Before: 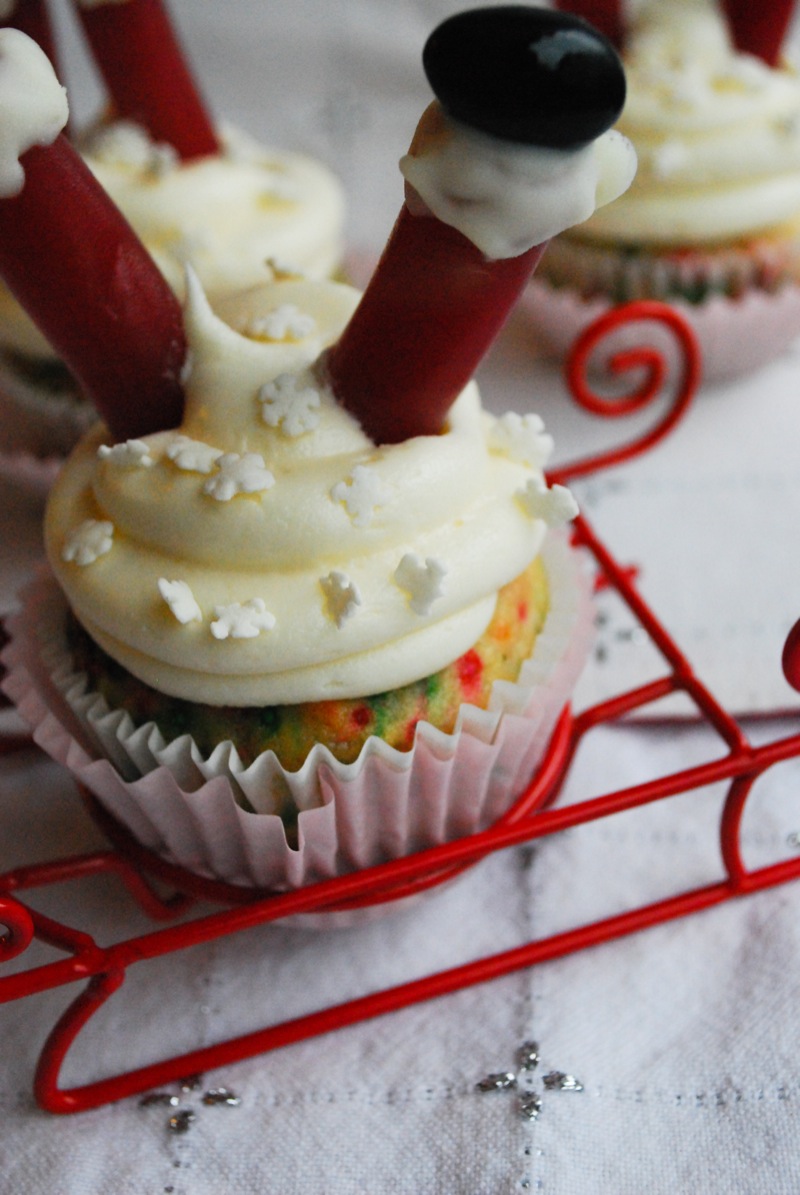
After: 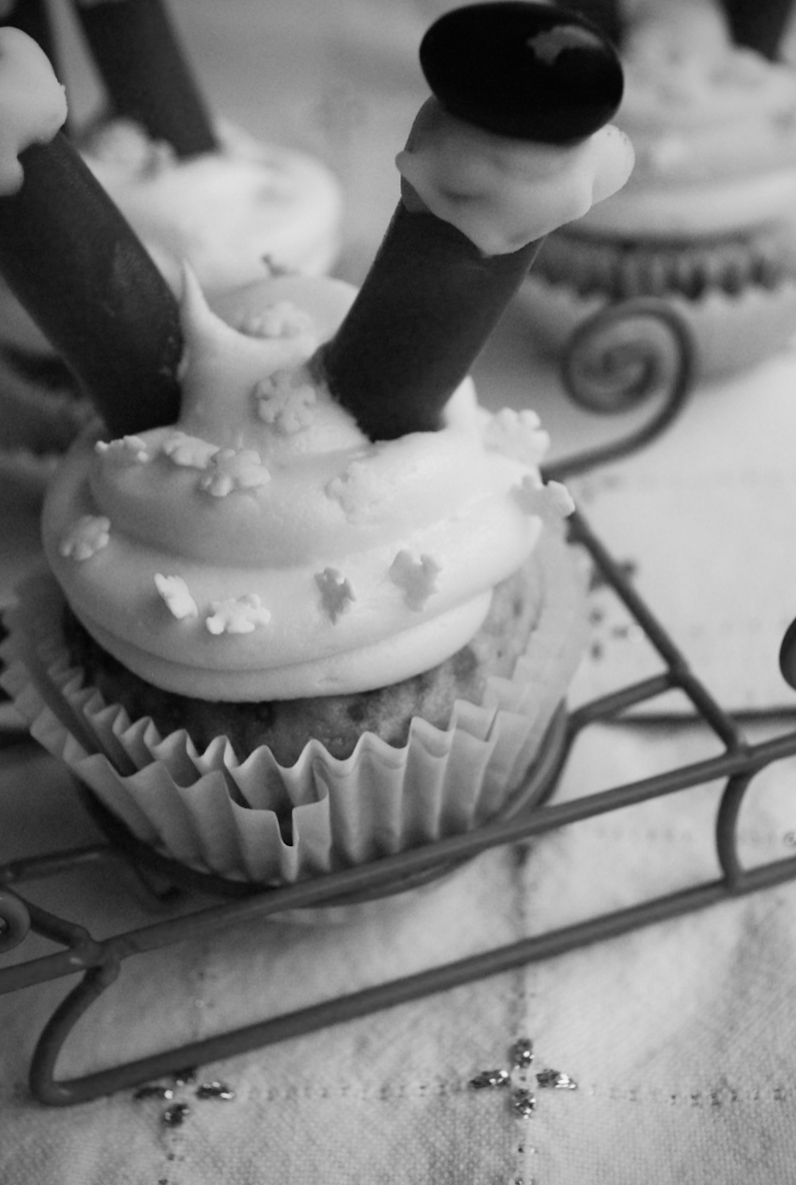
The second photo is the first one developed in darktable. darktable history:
vignetting: unbound false
rotate and perspective: rotation 0.192°, lens shift (horizontal) -0.015, crop left 0.005, crop right 0.996, crop top 0.006, crop bottom 0.99
monochrome: size 1
